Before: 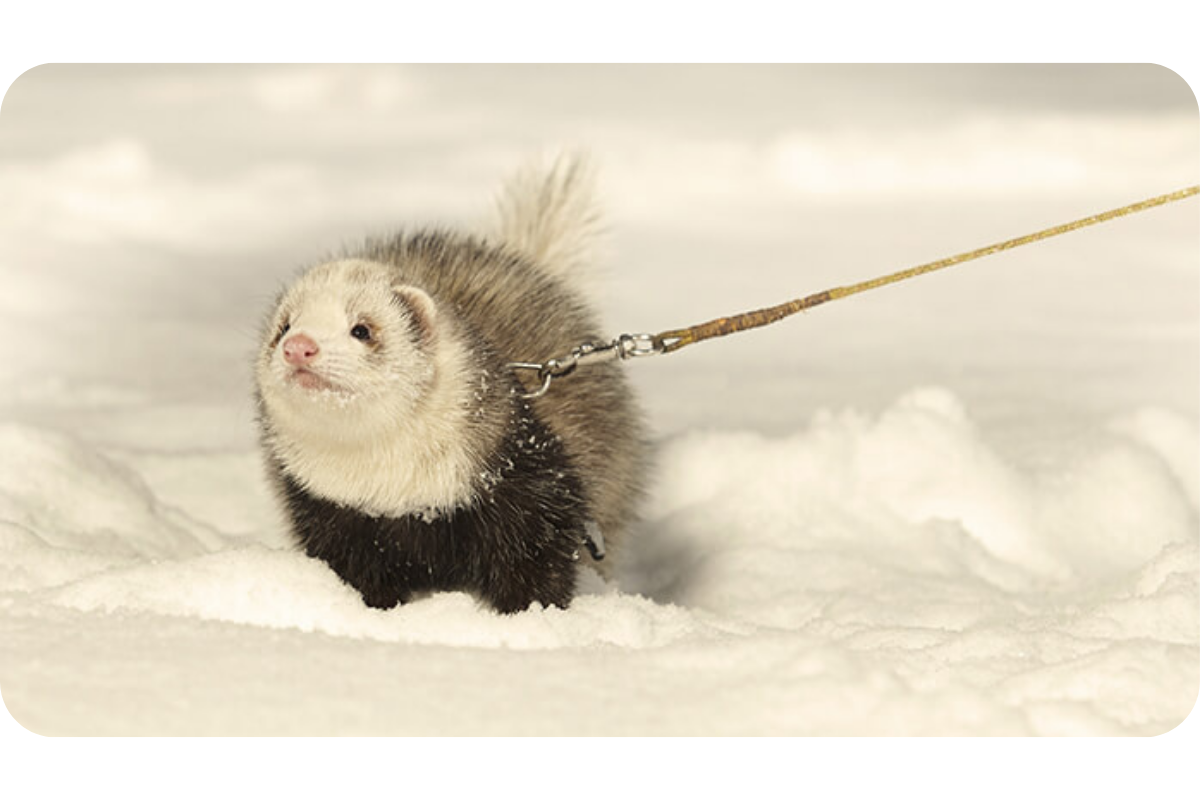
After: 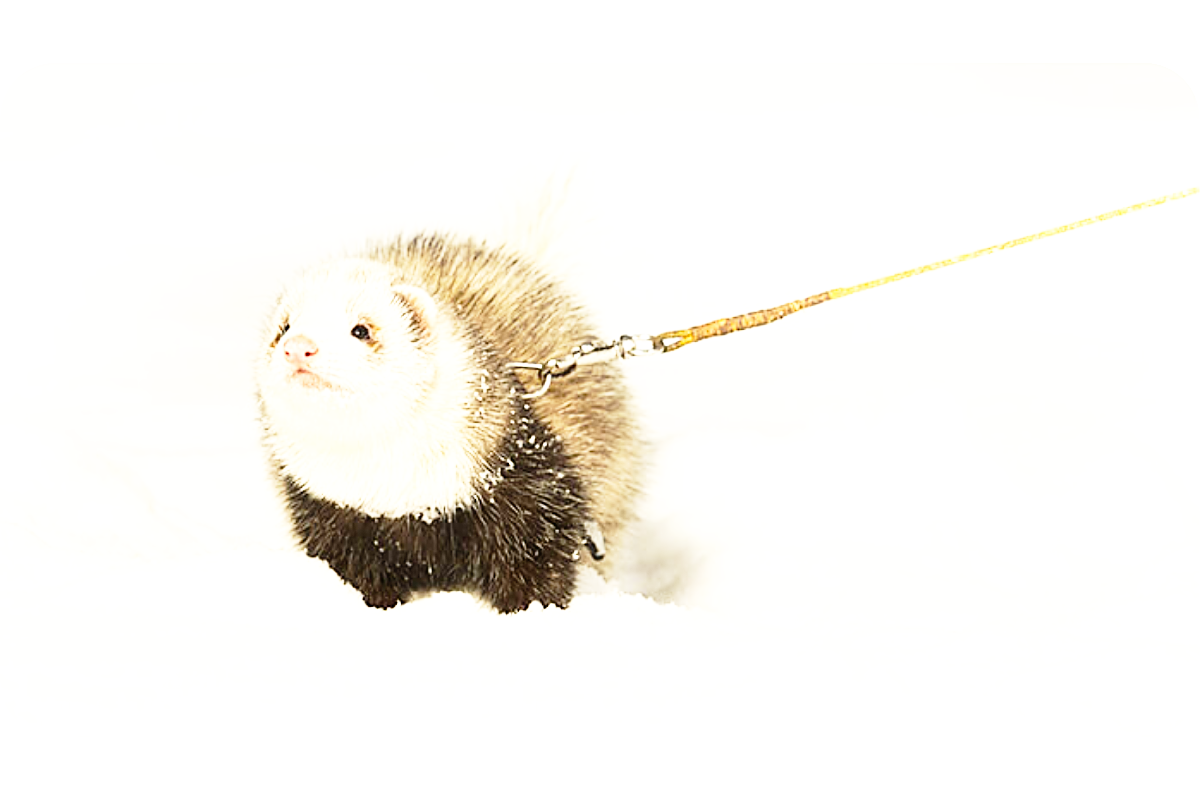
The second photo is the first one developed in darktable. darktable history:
sharpen: on, module defaults
color balance rgb: linear chroma grading › global chroma 10%, perceptual saturation grading › global saturation 5%, perceptual brilliance grading › global brilliance 4%, global vibrance 7%, saturation formula JzAzBz (2021)
base curve: curves: ch0 [(0, 0) (0.012, 0.01) (0.073, 0.168) (0.31, 0.711) (0.645, 0.957) (1, 1)], preserve colors none
exposure: exposure 0.6 EV, compensate highlight preservation false
tone equalizer: on, module defaults
